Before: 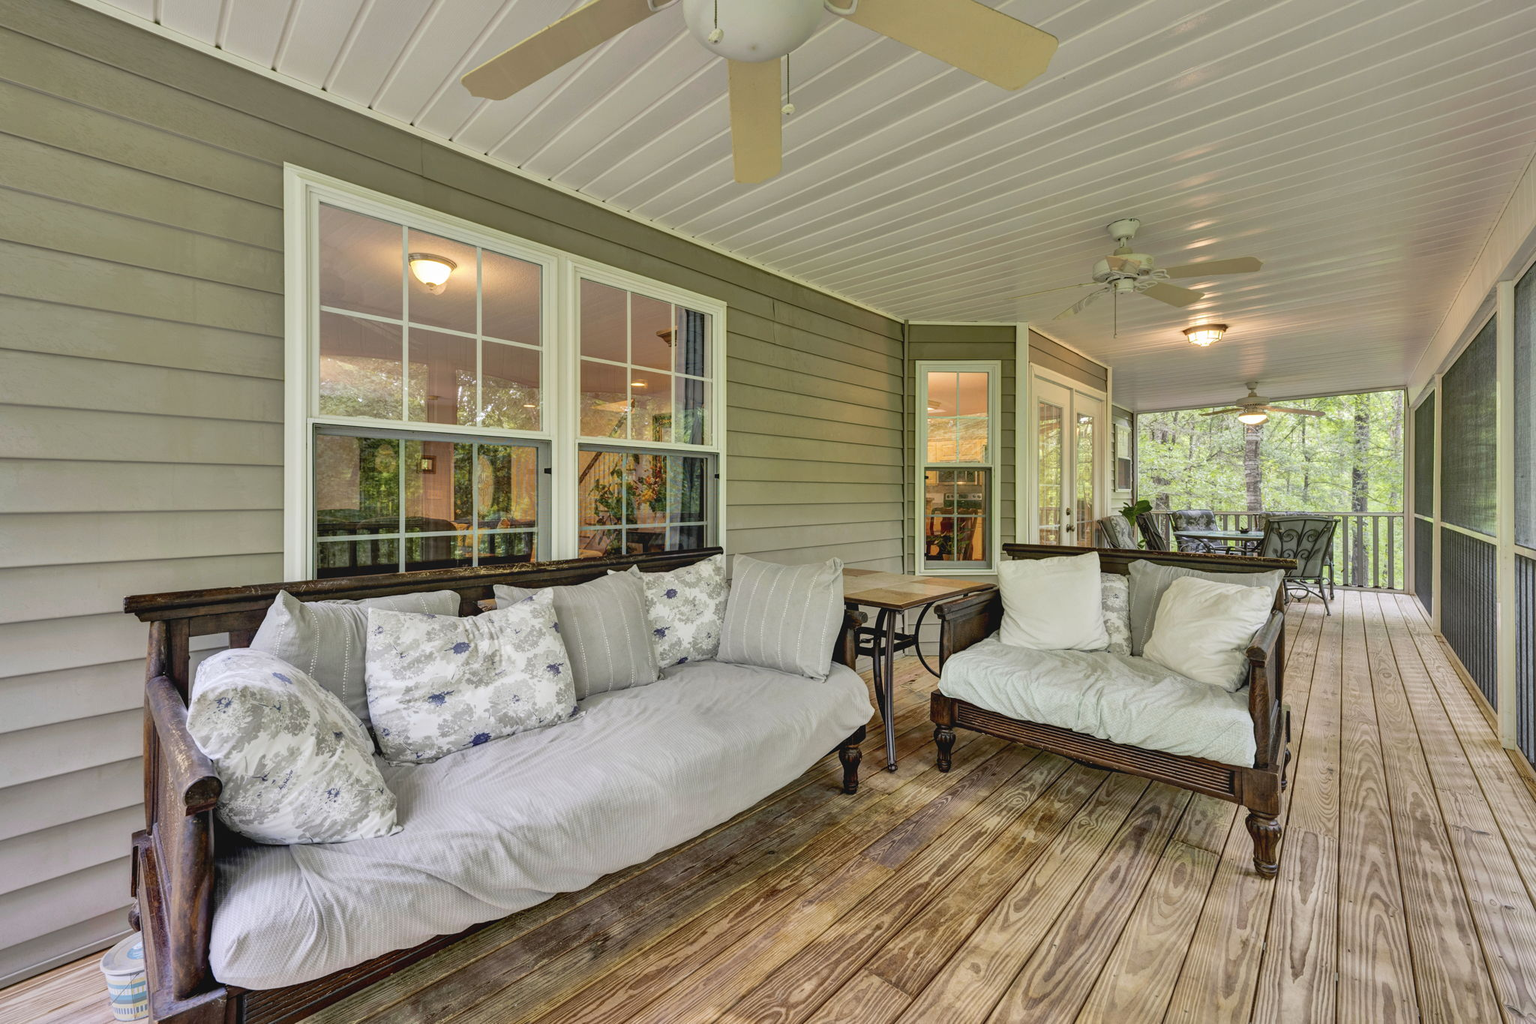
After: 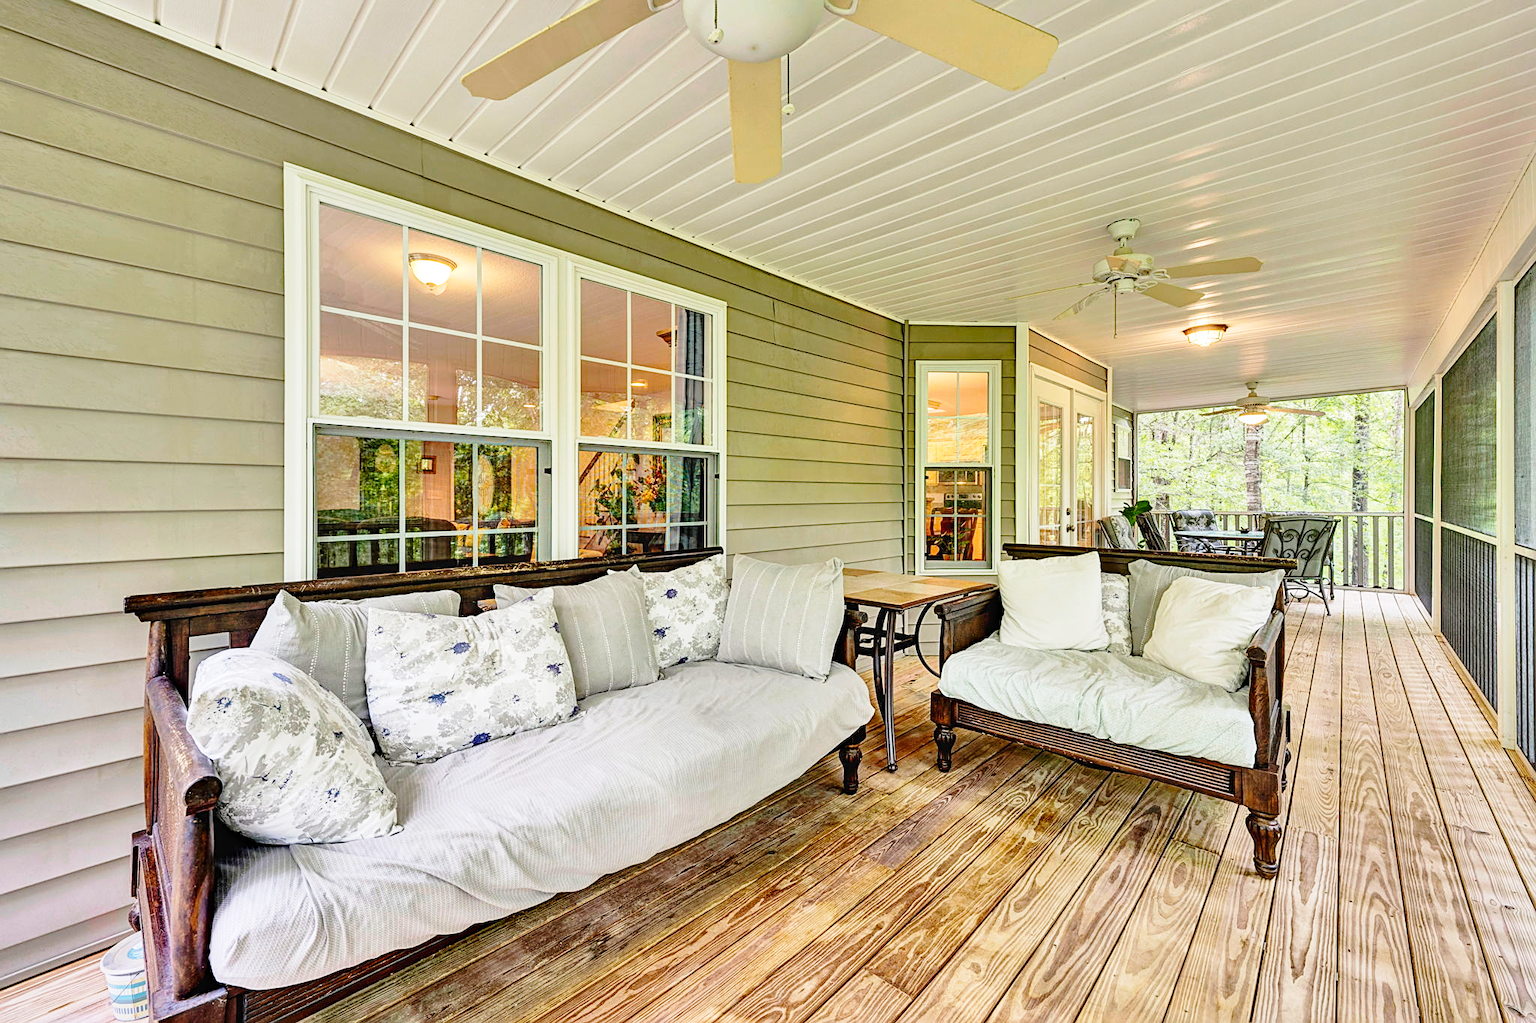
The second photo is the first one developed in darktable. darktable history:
haze removal: compatibility mode true, adaptive false
local contrast: mode bilateral grid, contrast 100, coarseness 100, detail 96%, midtone range 0.2
base curve: curves: ch0 [(0, 0) (0.028, 0.03) (0.121, 0.232) (0.46, 0.748) (0.859, 0.968) (1, 1)], preserve colors none
sharpen: on, module defaults
